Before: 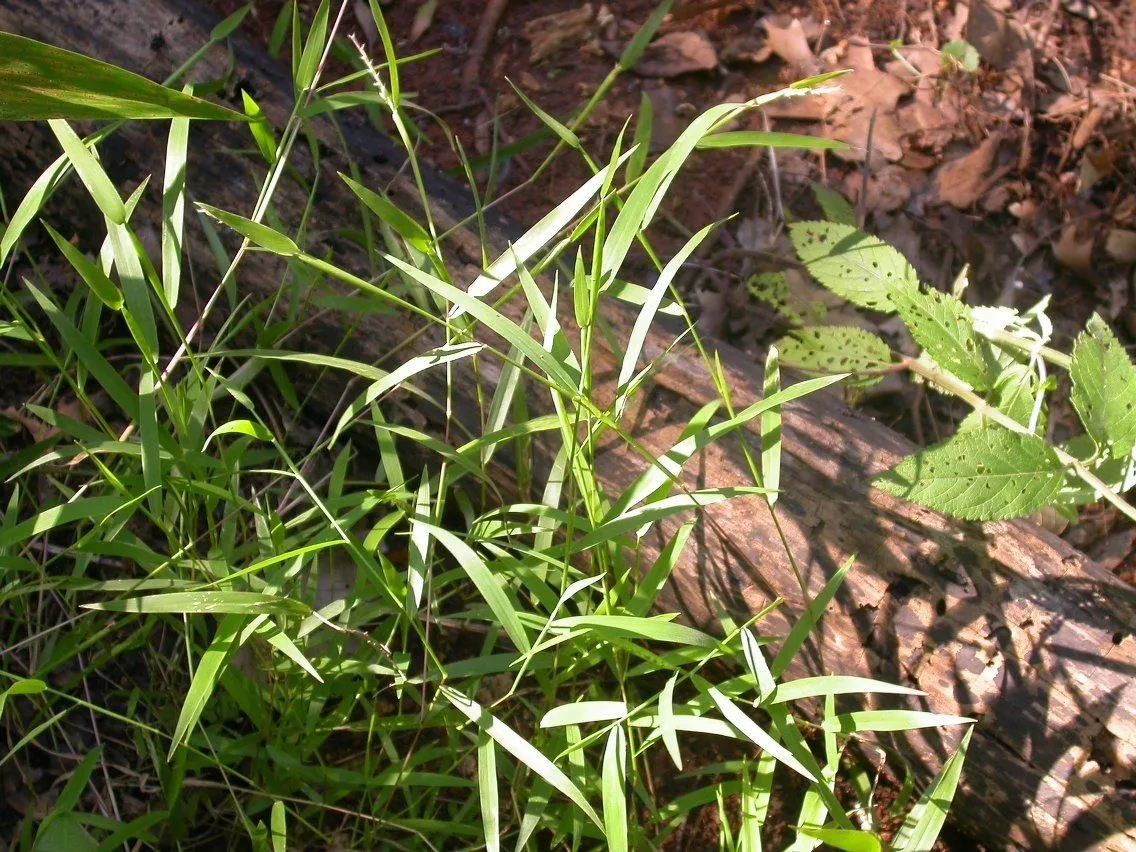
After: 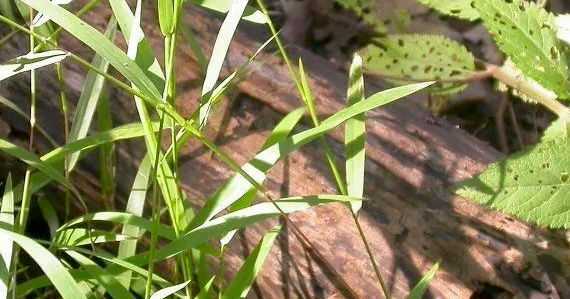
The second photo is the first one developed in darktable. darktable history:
crop: left 36.642%, top 34.289%, right 13.152%, bottom 30.586%
exposure: black level correction 0.005, exposure 0.004 EV, compensate highlight preservation false
